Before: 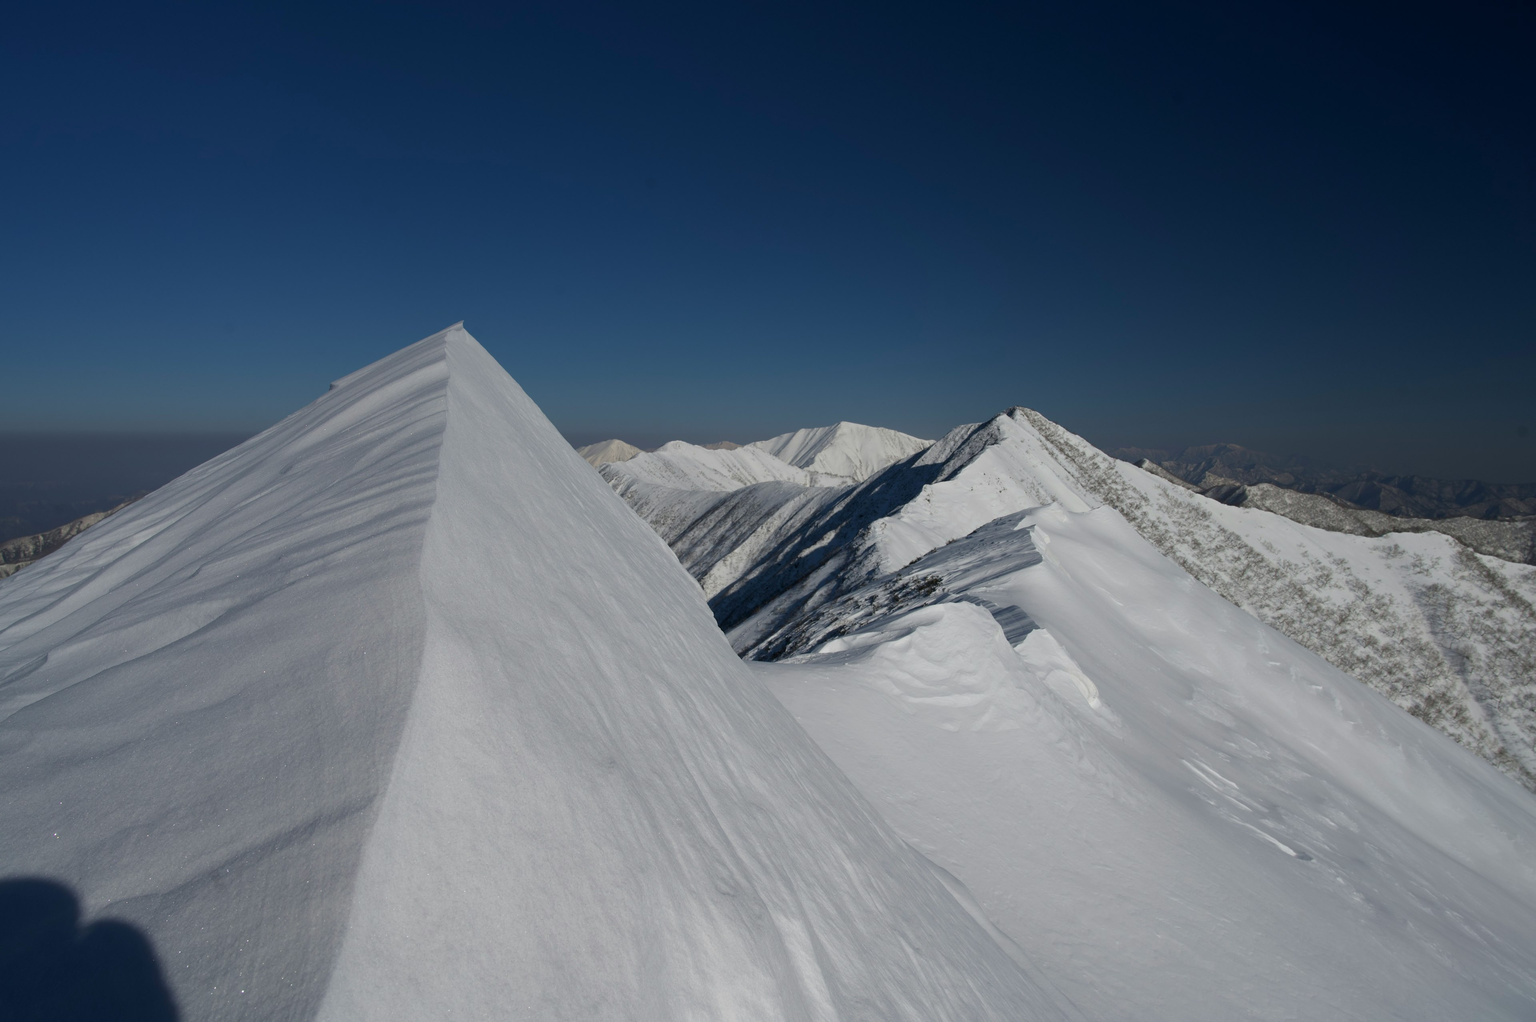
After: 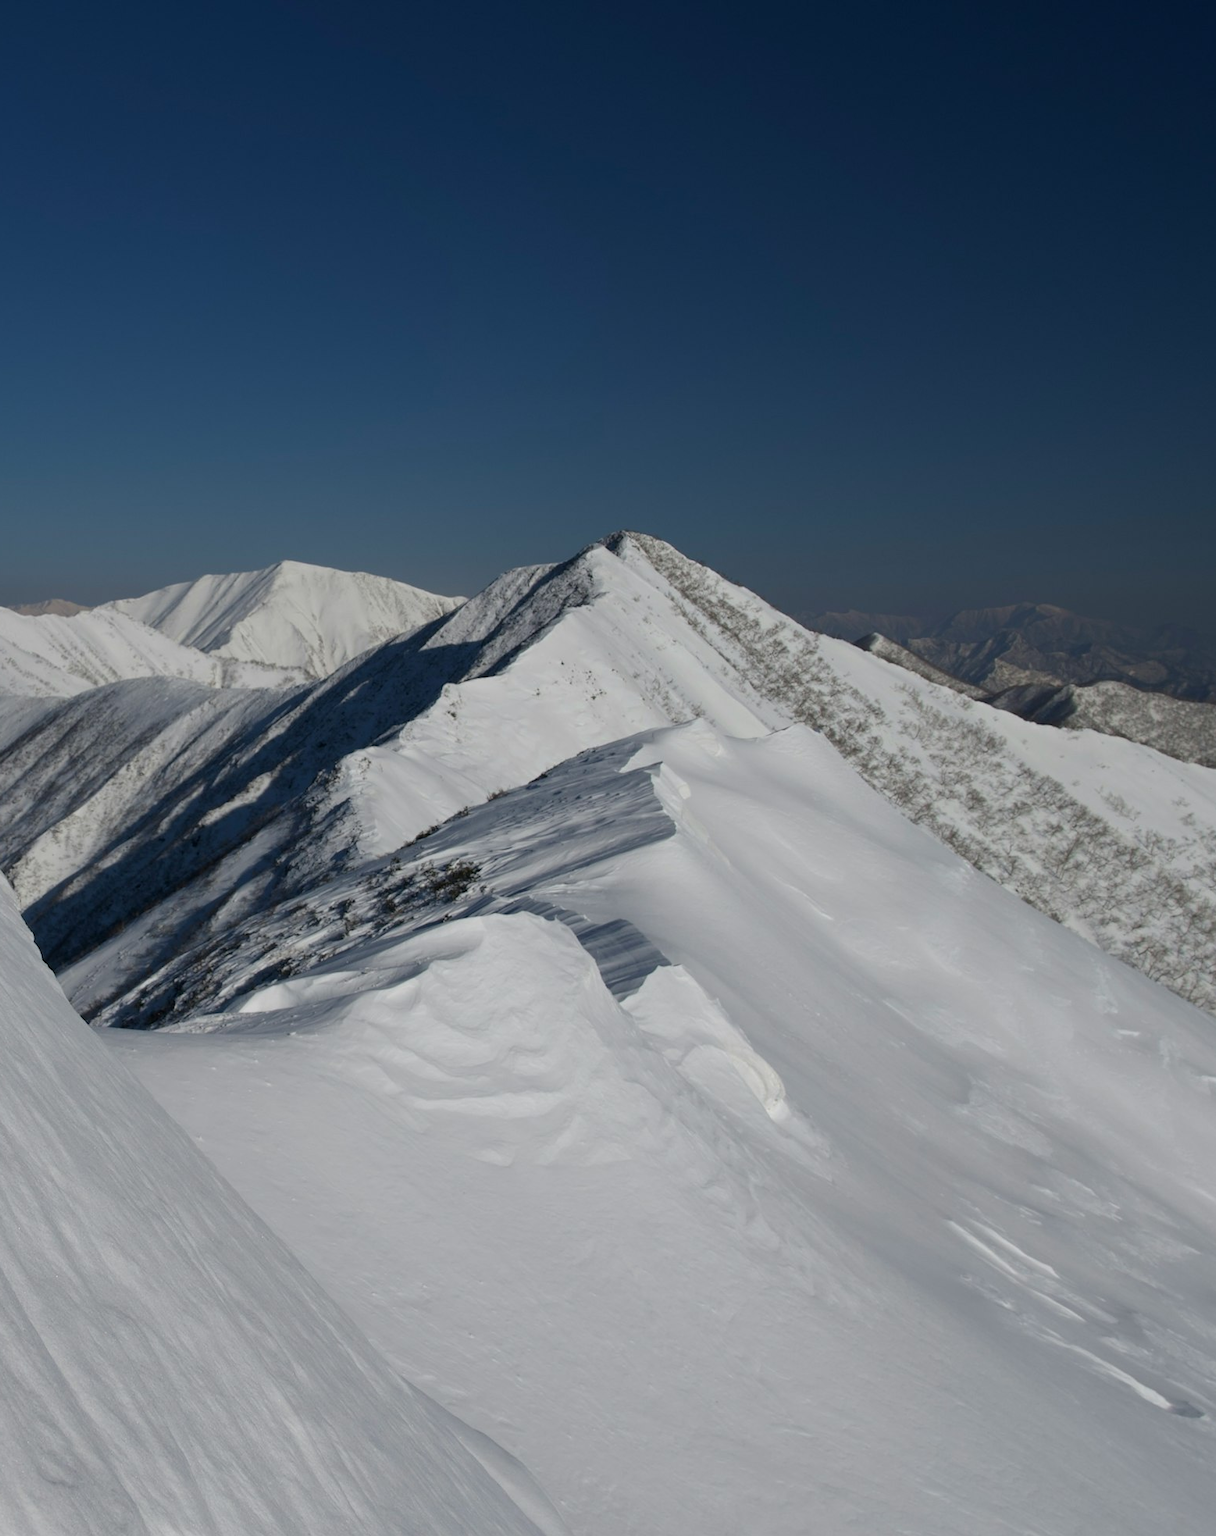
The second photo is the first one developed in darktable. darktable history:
crop: left 45.34%, top 13.153%, right 14.061%, bottom 9.843%
